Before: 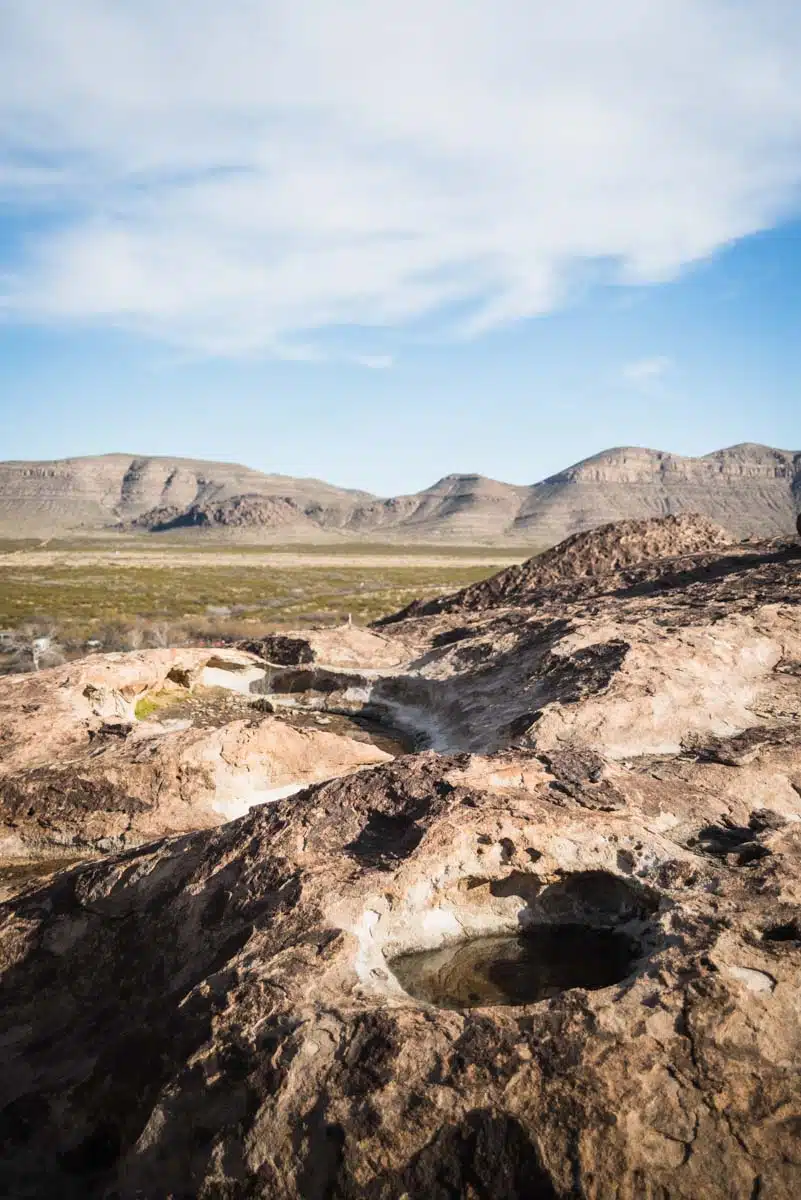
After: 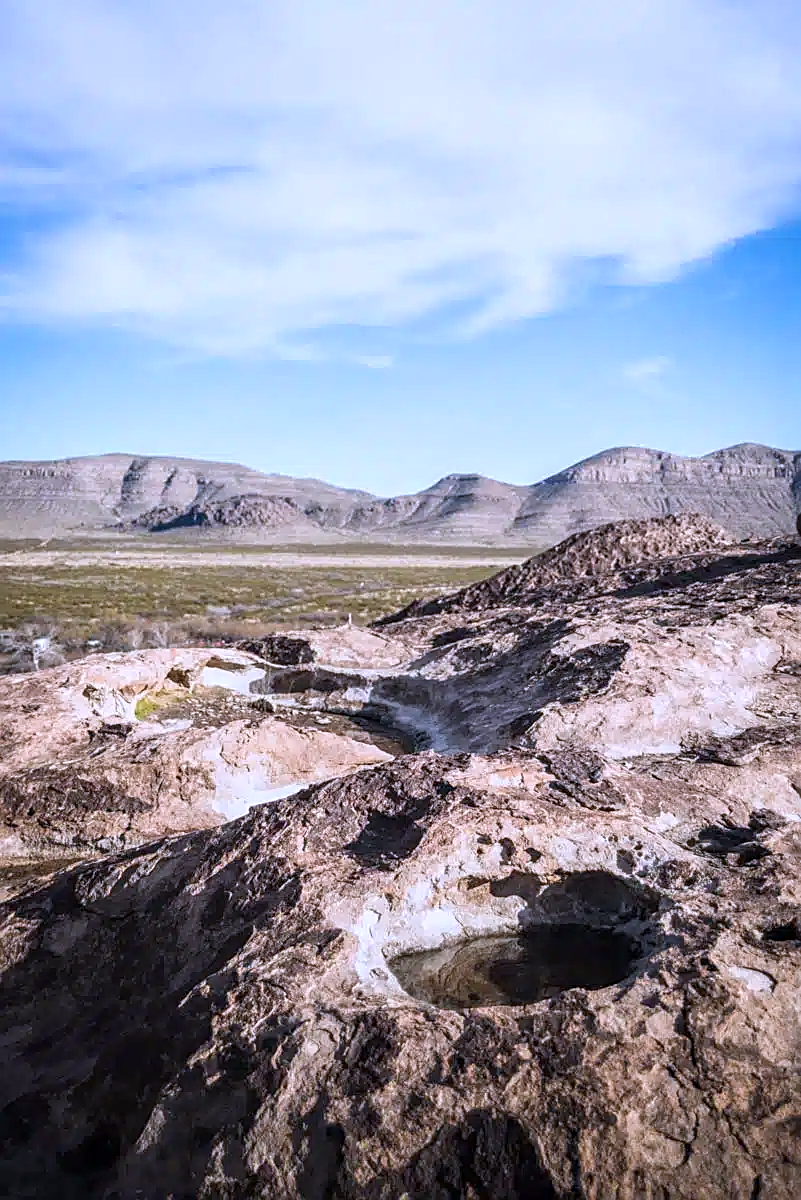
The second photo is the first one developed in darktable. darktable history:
sharpen: on, module defaults
local contrast: on, module defaults
color calibration: illuminant as shot in camera, x 0.379, y 0.396, temperature 4138.76 K
